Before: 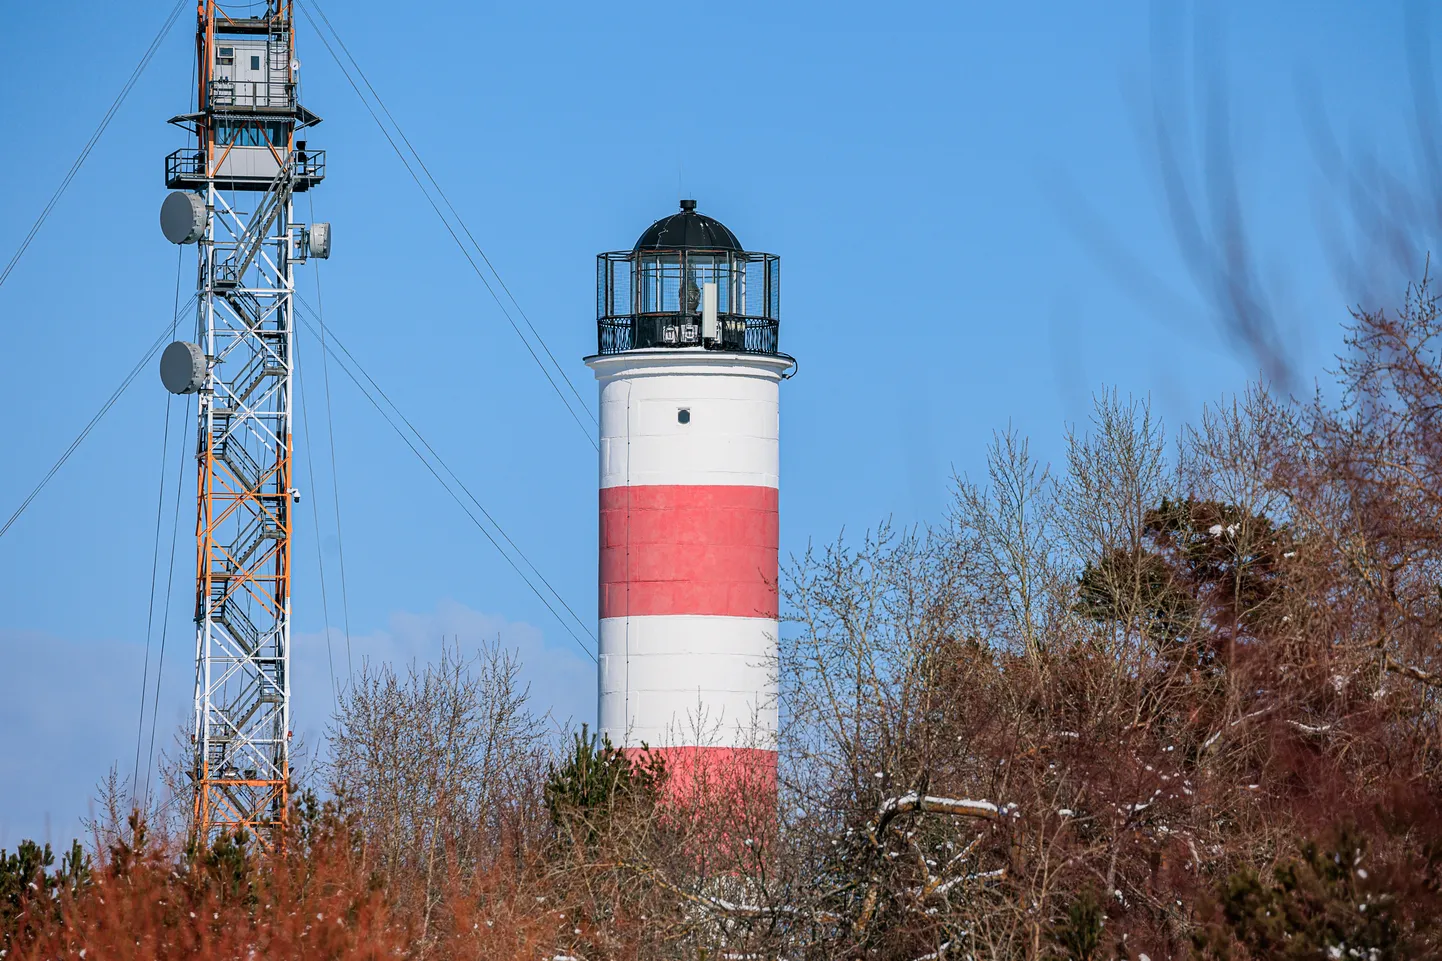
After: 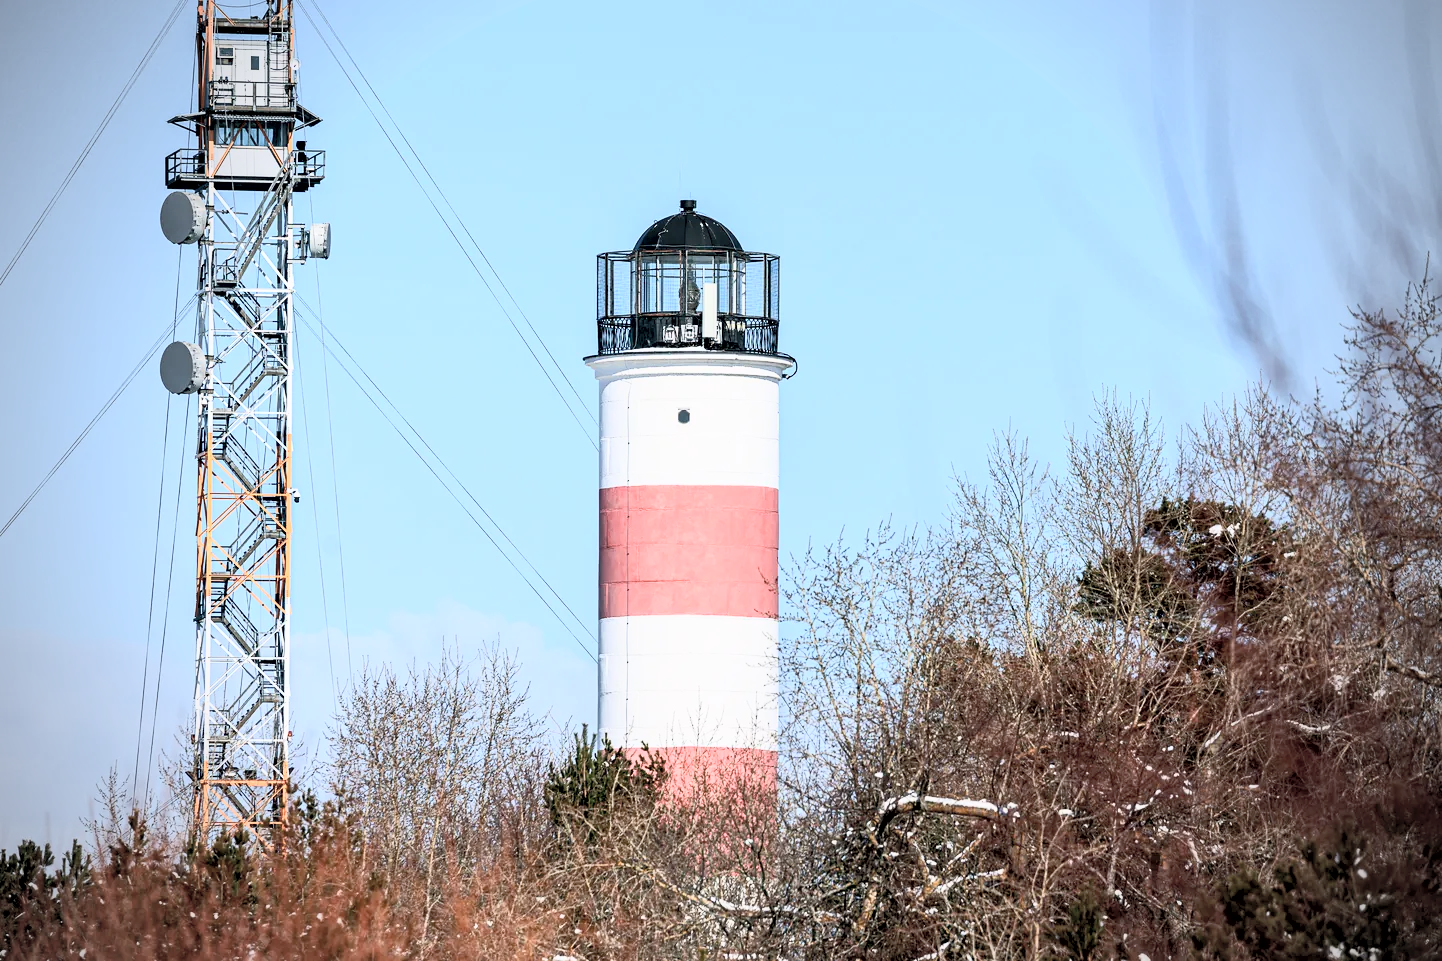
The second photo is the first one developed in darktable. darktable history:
vignetting: fall-off start 71.46%, unbound false
exposure: black level correction 0.007, compensate highlight preservation false
contrast brightness saturation: contrast 0.416, brightness 0.55, saturation -0.186
